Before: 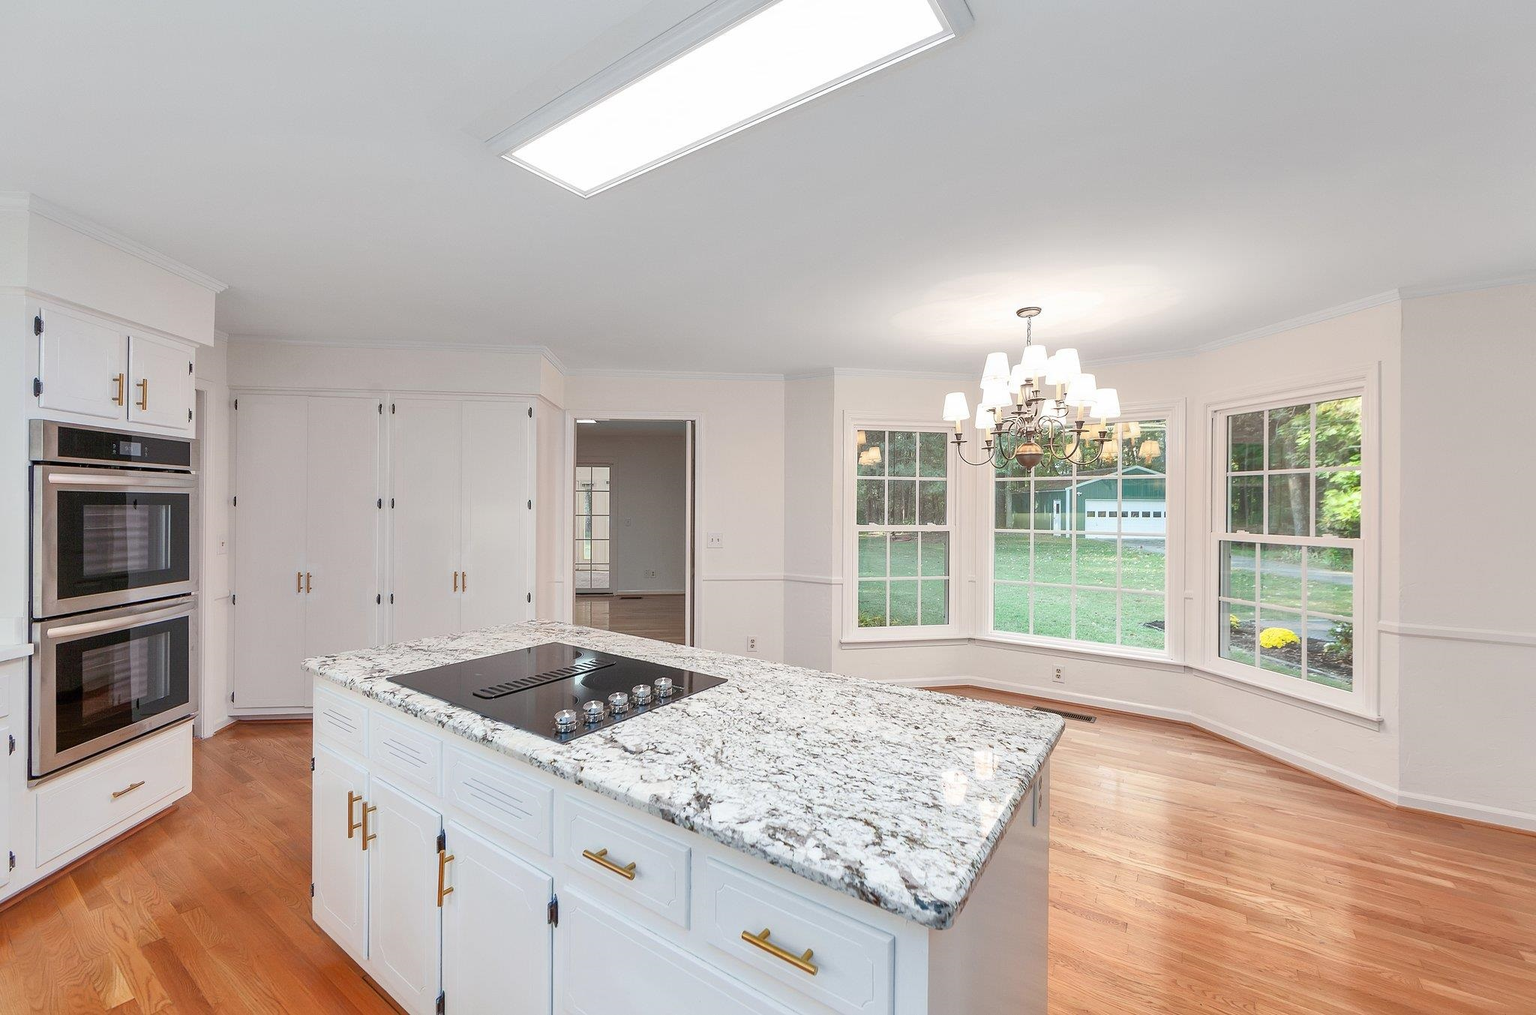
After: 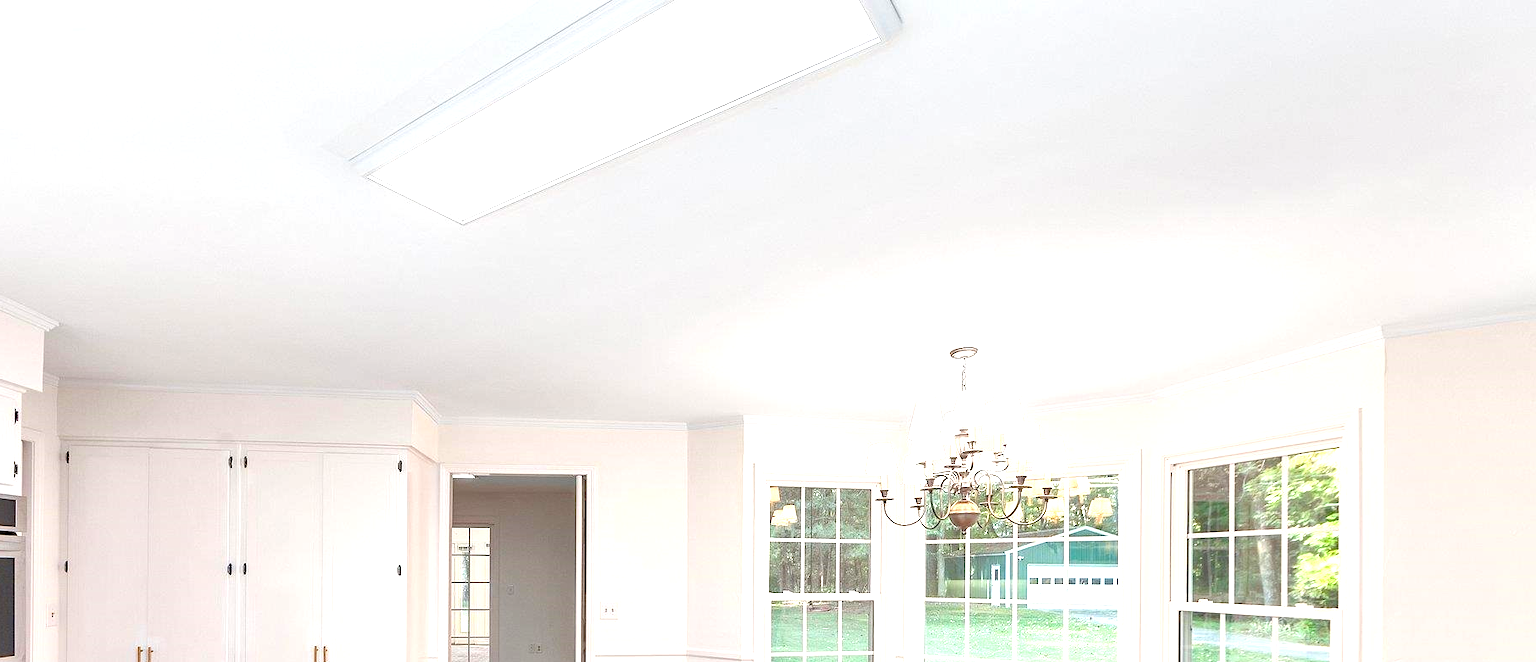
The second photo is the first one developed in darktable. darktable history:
crop and rotate: left 11.522%, bottom 42.211%
exposure: black level correction 0, exposure 1.029 EV, compensate highlight preservation false
haze removal: adaptive false
